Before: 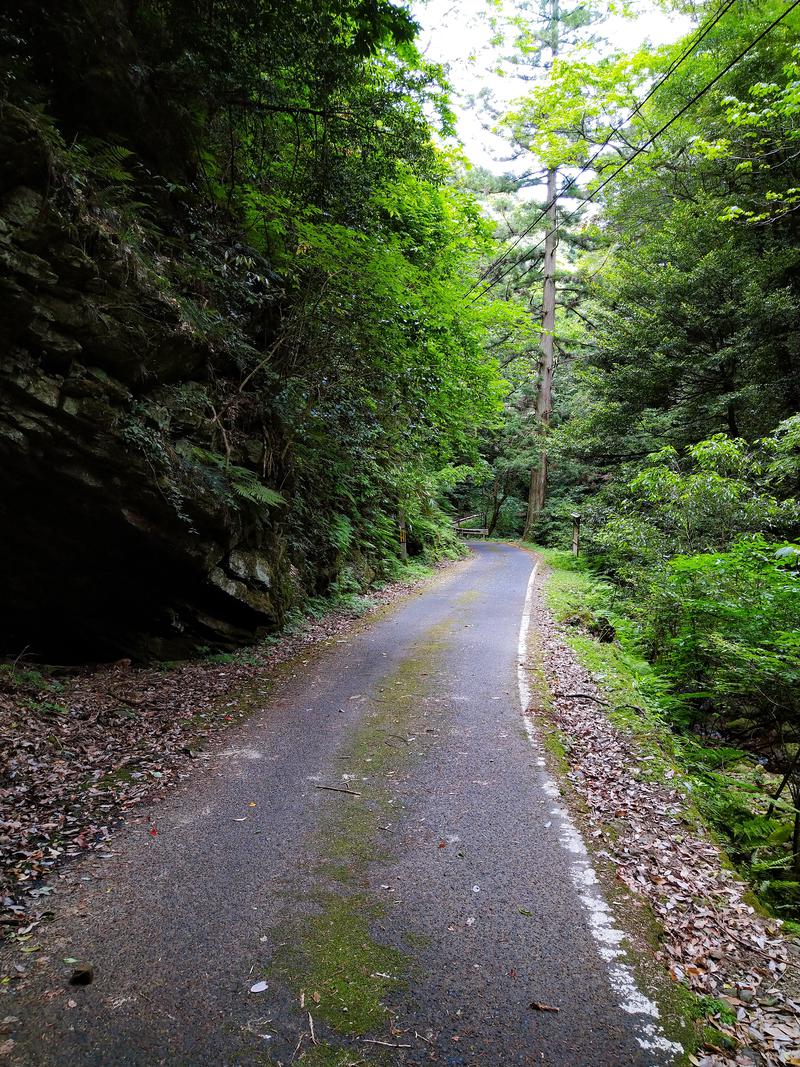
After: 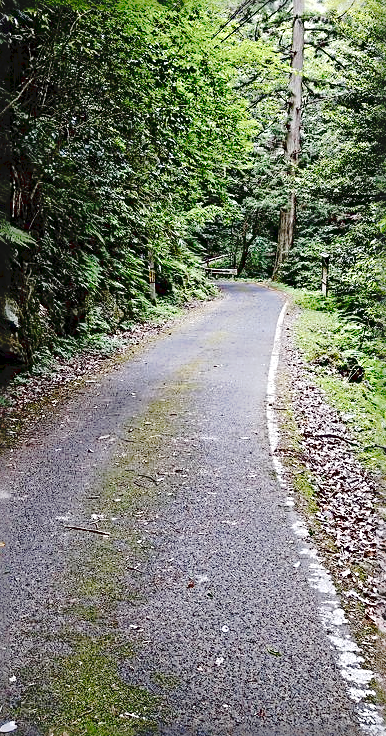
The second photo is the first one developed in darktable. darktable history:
color zones: curves: ch0 [(0, 0.5) (0.143, 0.5) (0.286, 0.5) (0.429, 0.5) (0.571, 0.5) (0.714, 0.476) (0.857, 0.5) (1, 0.5)]; ch2 [(0, 0.5) (0.143, 0.5) (0.286, 0.5) (0.429, 0.5) (0.571, 0.5) (0.714, 0.487) (0.857, 0.5) (1, 0.5)]
sharpen: radius 3.638, amount 0.918
tone curve: curves: ch0 [(0, 0) (0.003, 0.051) (0.011, 0.052) (0.025, 0.055) (0.044, 0.062) (0.069, 0.068) (0.1, 0.077) (0.136, 0.098) (0.177, 0.145) (0.224, 0.223) (0.277, 0.314) (0.335, 0.43) (0.399, 0.518) (0.468, 0.591) (0.543, 0.656) (0.623, 0.726) (0.709, 0.809) (0.801, 0.857) (0.898, 0.918) (1, 1)], preserve colors none
crop: left 31.406%, top 24.436%, right 20.288%, bottom 6.494%
contrast brightness saturation: contrast 0.062, brightness -0.014, saturation -0.224
